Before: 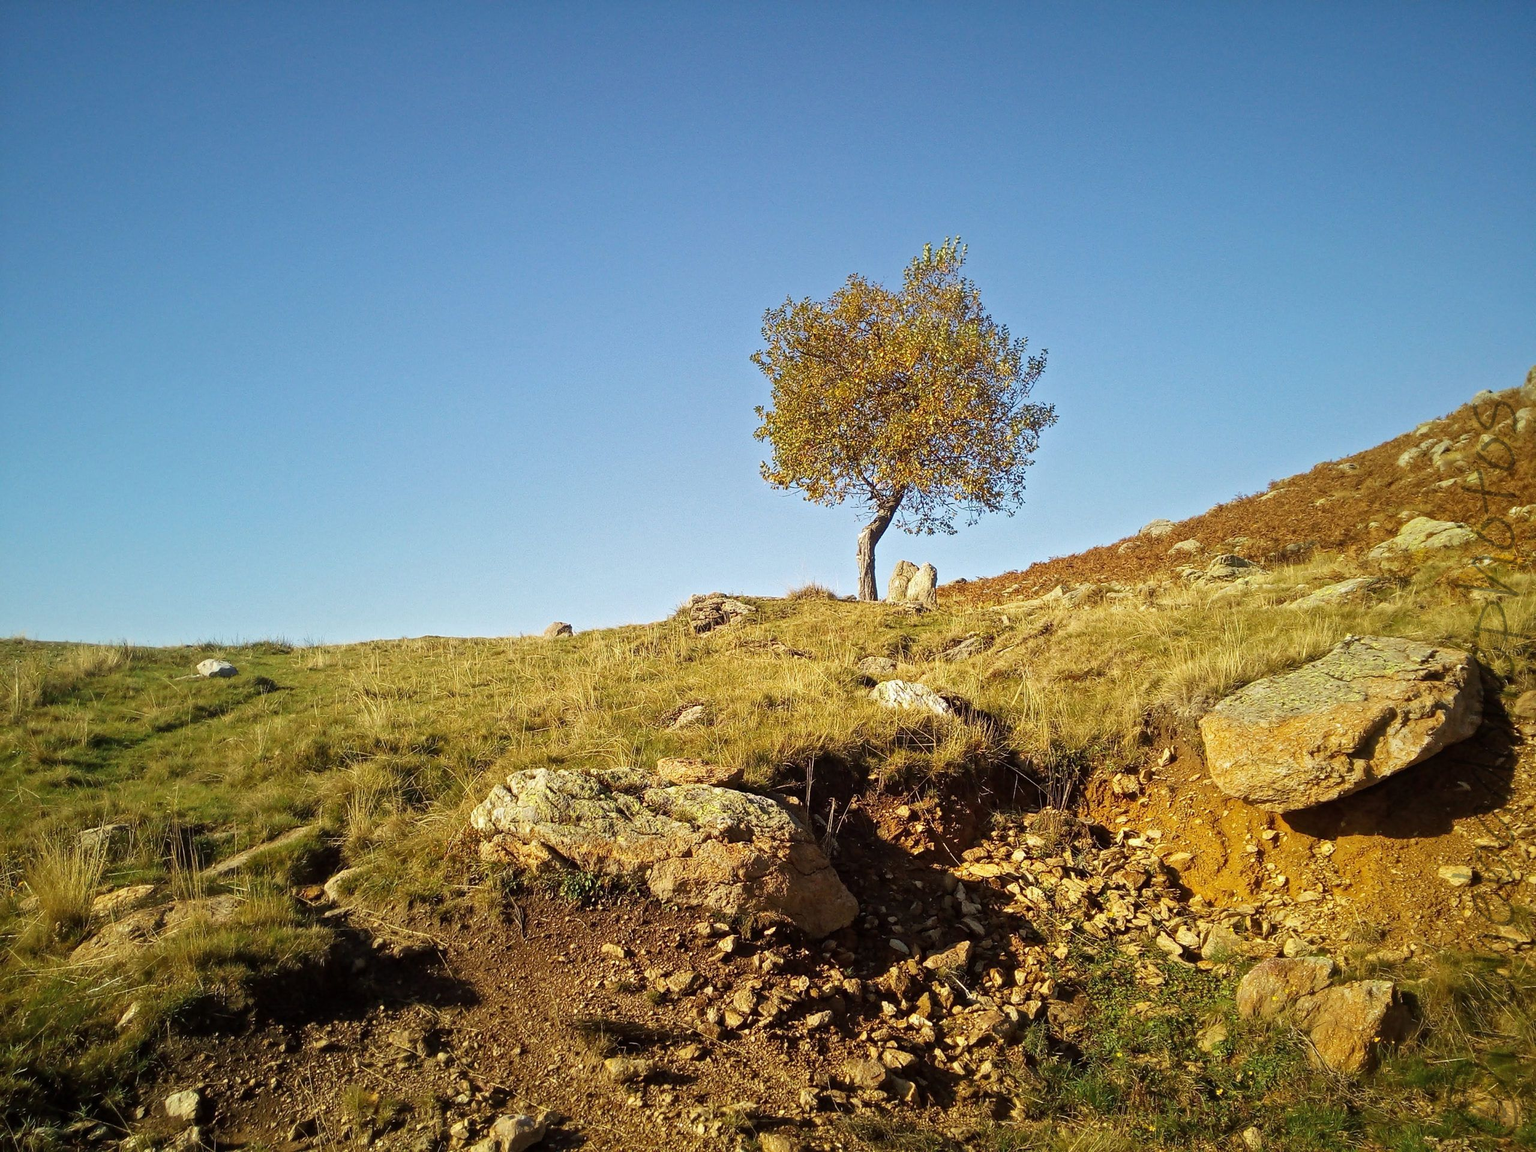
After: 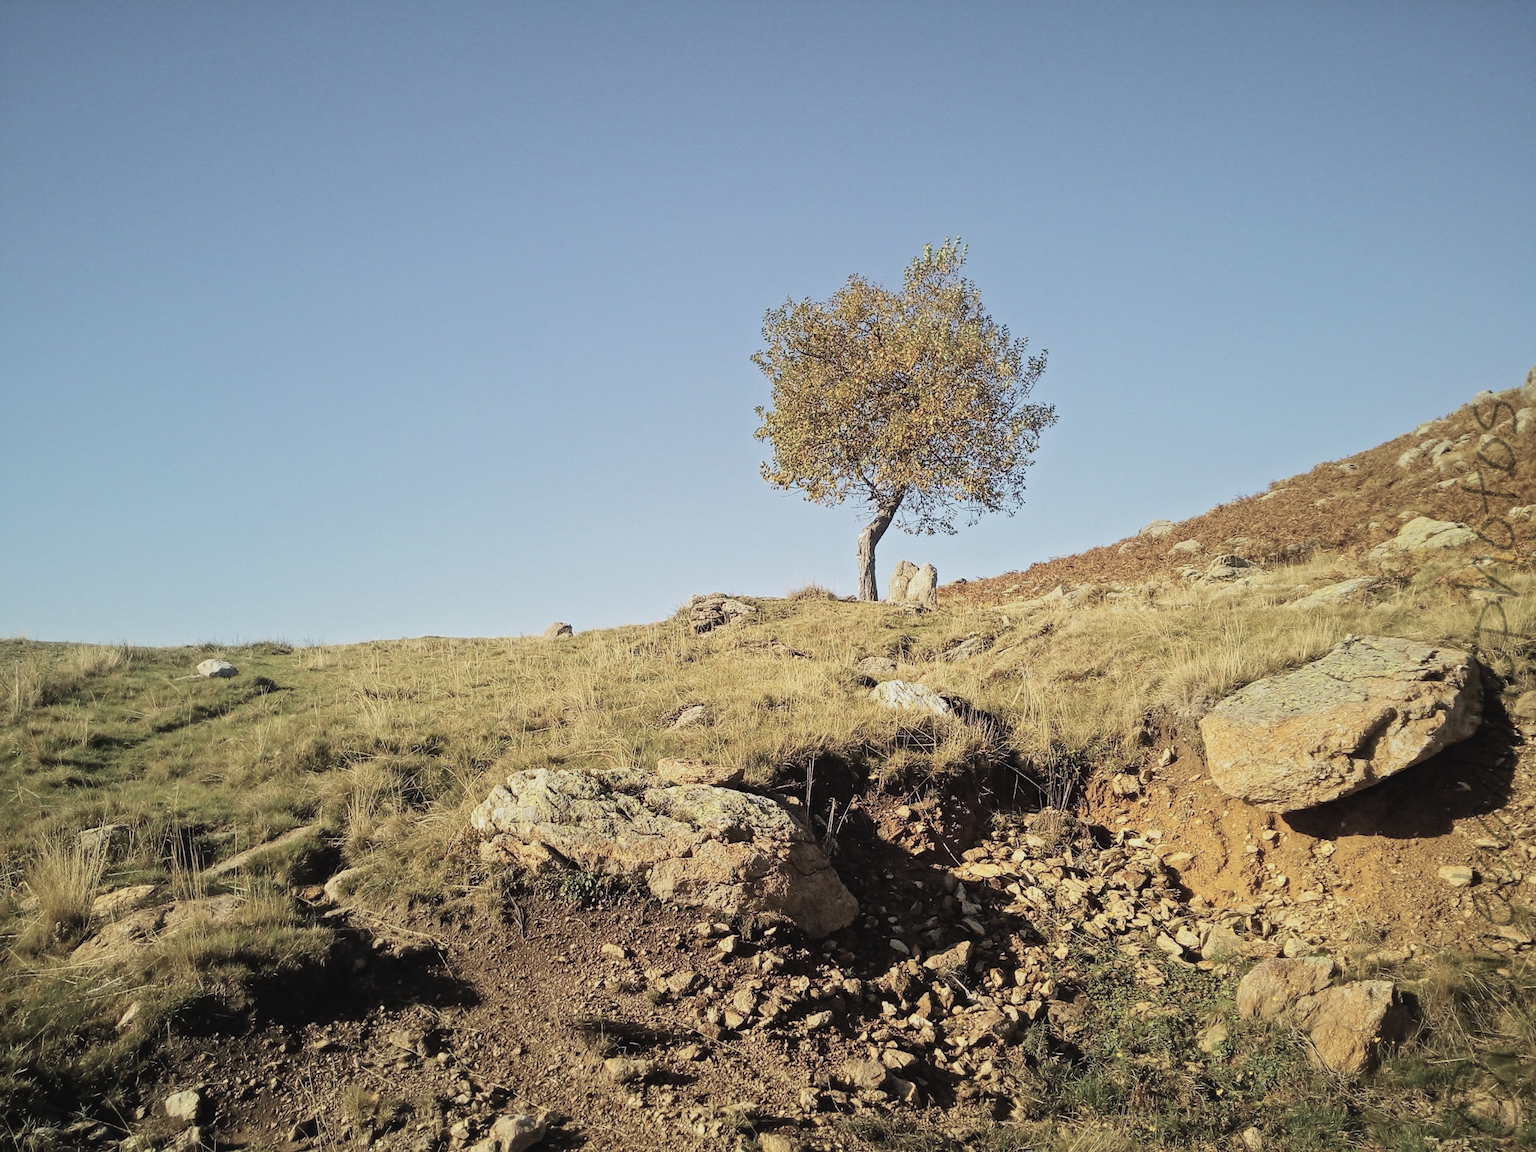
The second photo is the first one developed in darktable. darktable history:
tone curve: curves: ch0 [(0, 0) (0.003, 0) (0.011, 0.001) (0.025, 0.003) (0.044, 0.005) (0.069, 0.012) (0.1, 0.023) (0.136, 0.039) (0.177, 0.088) (0.224, 0.15) (0.277, 0.24) (0.335, 0.337) (0.399, 0.437) (0.468, 0.535) (0.543, 0.629) (0.623, 0.71) (0.709, 0.782) (0.801, 0.856) (0.898, 0.94) (1, 1)]
contrast brightness saturation: contrast -0.258, saturation -0.445
